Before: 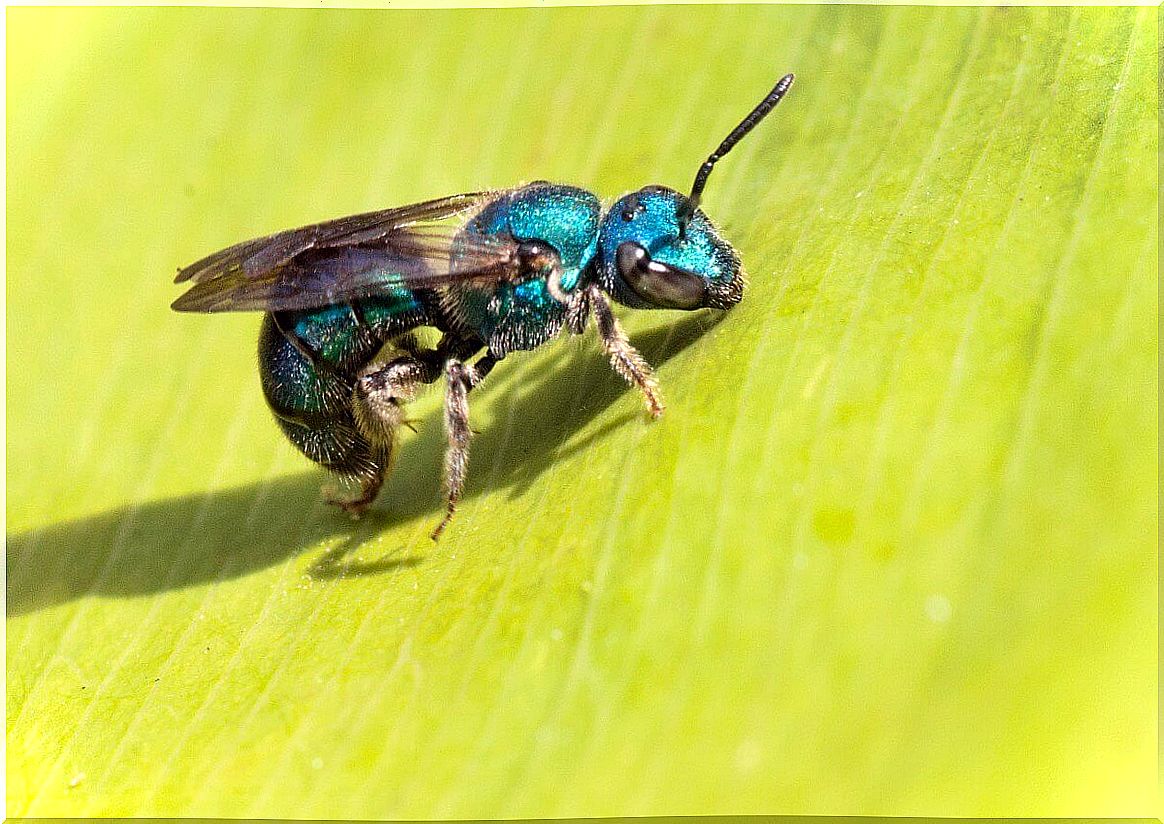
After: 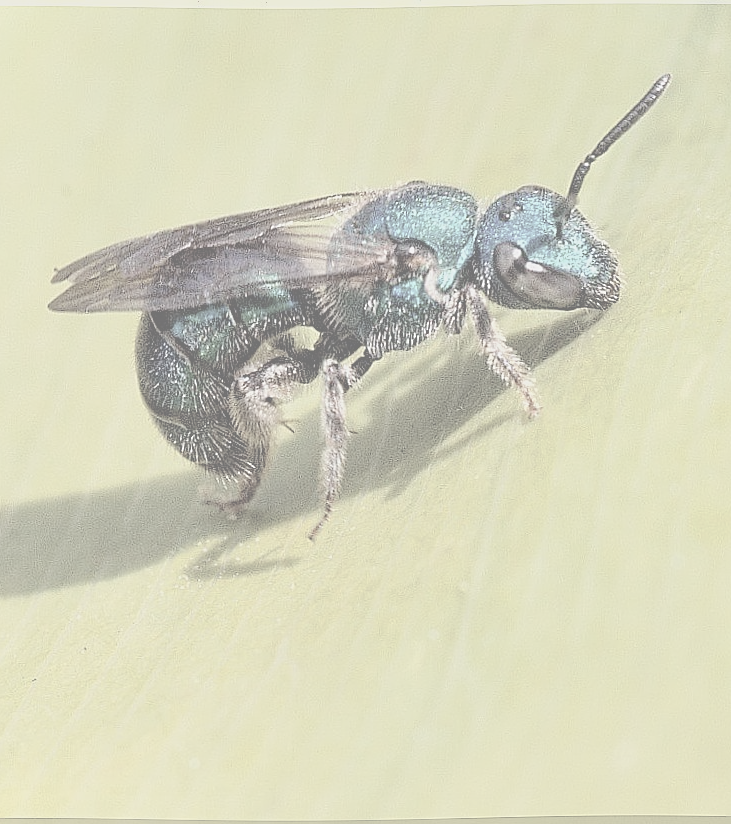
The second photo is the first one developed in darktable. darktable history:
sharpen: on, module defaults
contrast brightness saturation: contrast -0.32, brightness 0.75, saturation -0.78
crop: left 10.644%, right 26.528%
